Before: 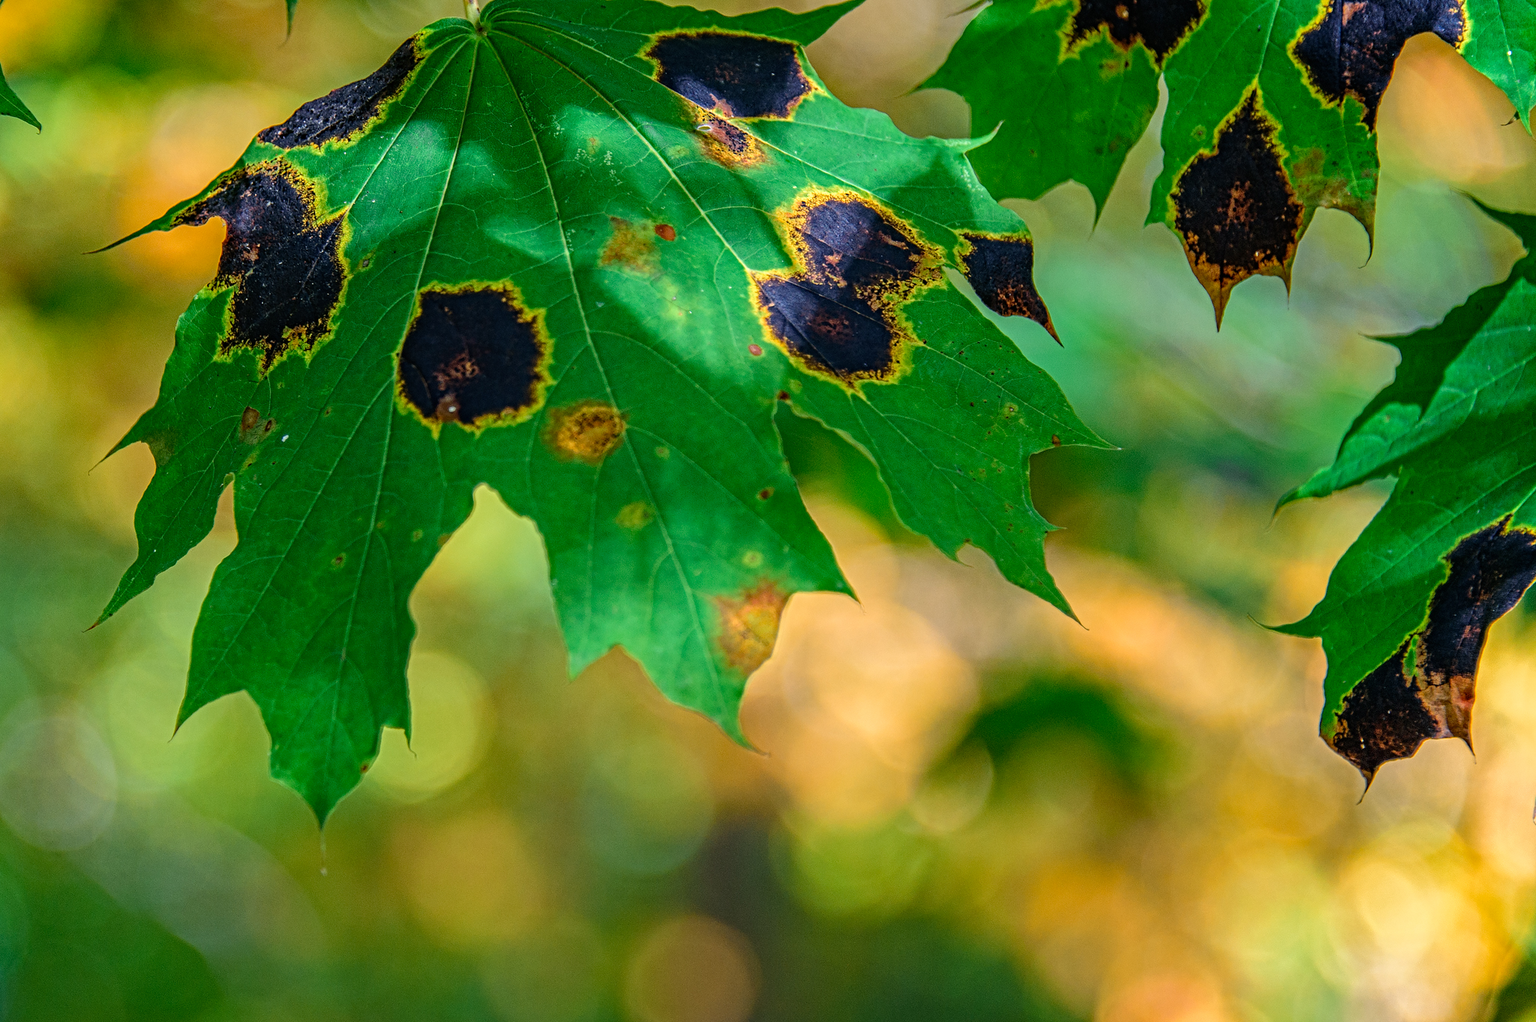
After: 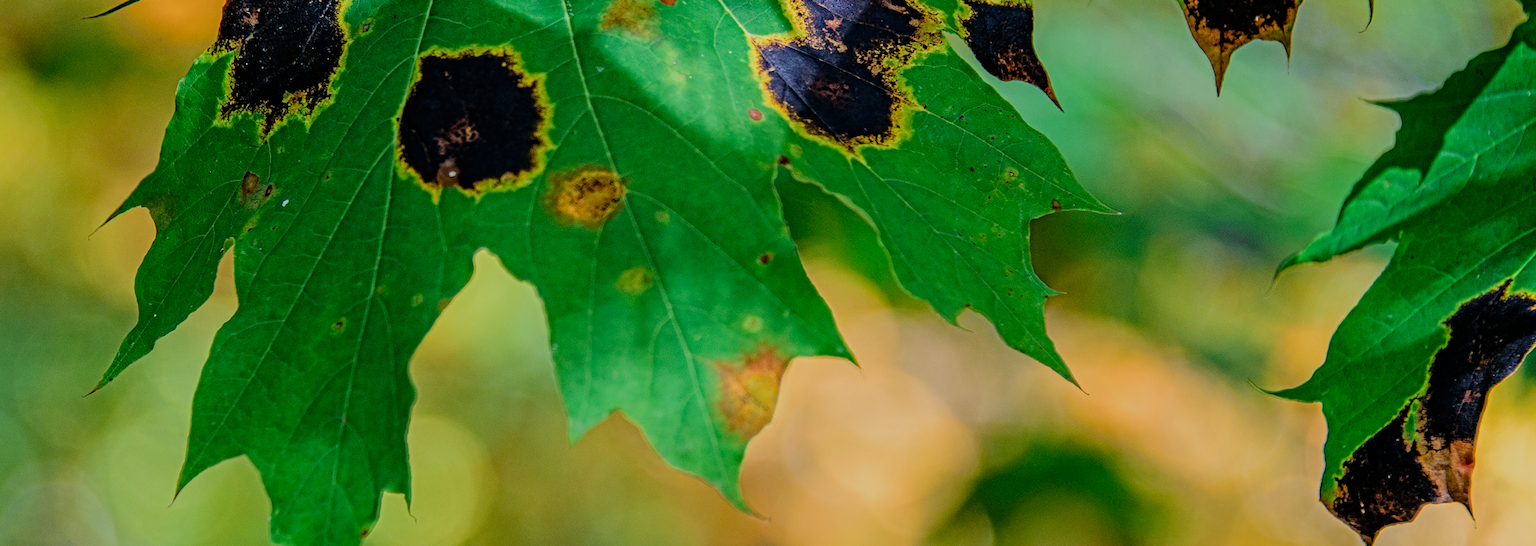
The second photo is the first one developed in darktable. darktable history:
crop and rotate: top 23.043%, bottom 23.437%
filmic rgb: black relative exposure -7.65 EV, white relative exposure 4.56 EV, hardness 3.61
